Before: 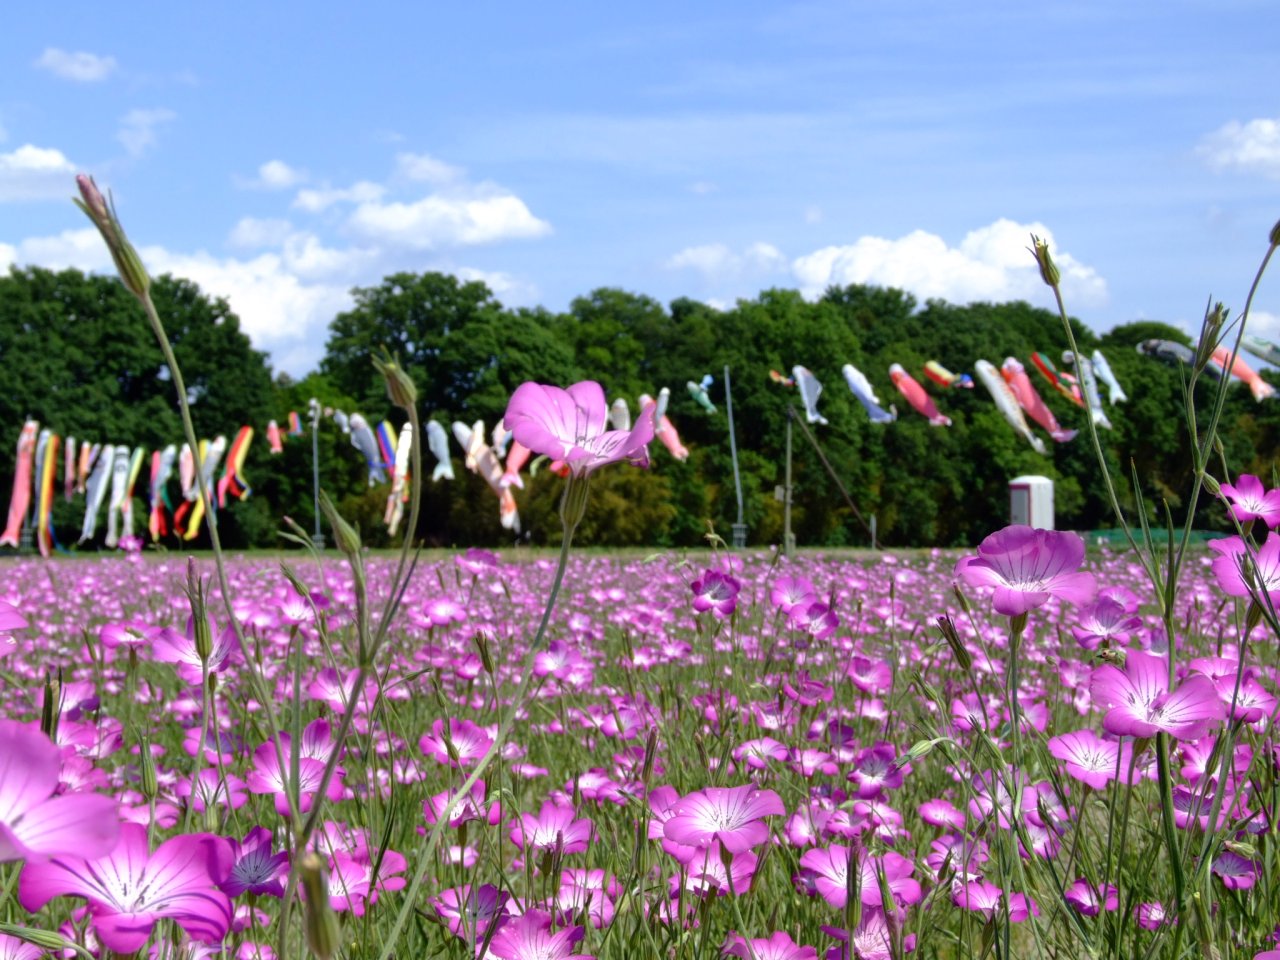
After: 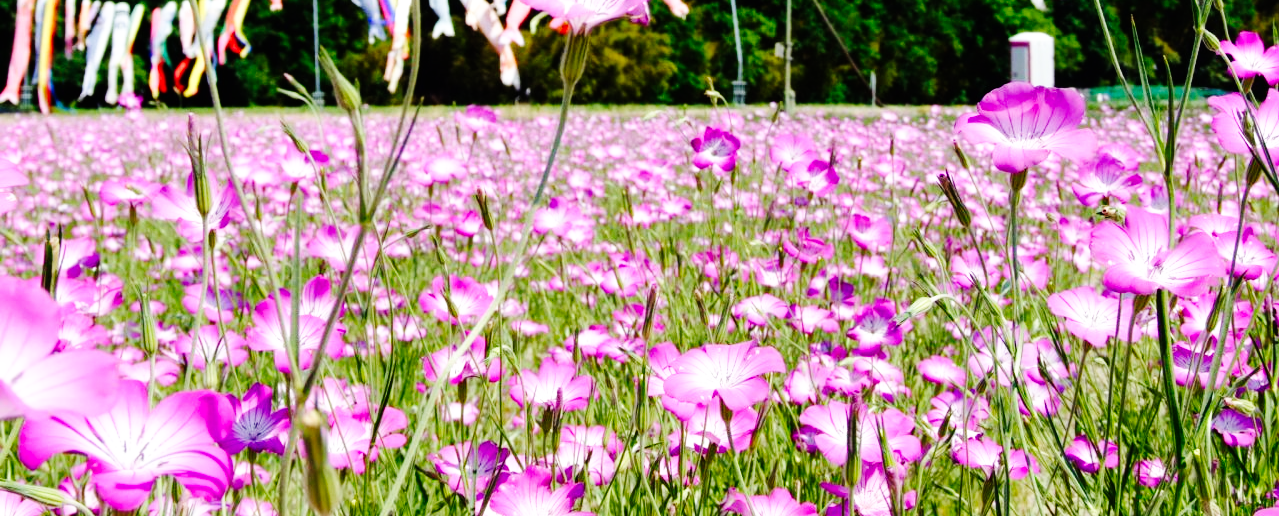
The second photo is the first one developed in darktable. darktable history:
crop and rotate: top 46.237%
base curve: curves: ch0 [(0, 0) (0, 0) (0.002, 0.001) (0.008, 0.003) (0.019, 0.011) (0.037, 0.037) (0.064, 0.11) (0.102, 0.232) (0.152, 0.379) (0.216, 0.524) (0.296, 0.665) (0.394, 0.789) (0.512, 0.881) (0.651, 0.945) (0.813, 0.986) (1, 1)], preserve colors none
